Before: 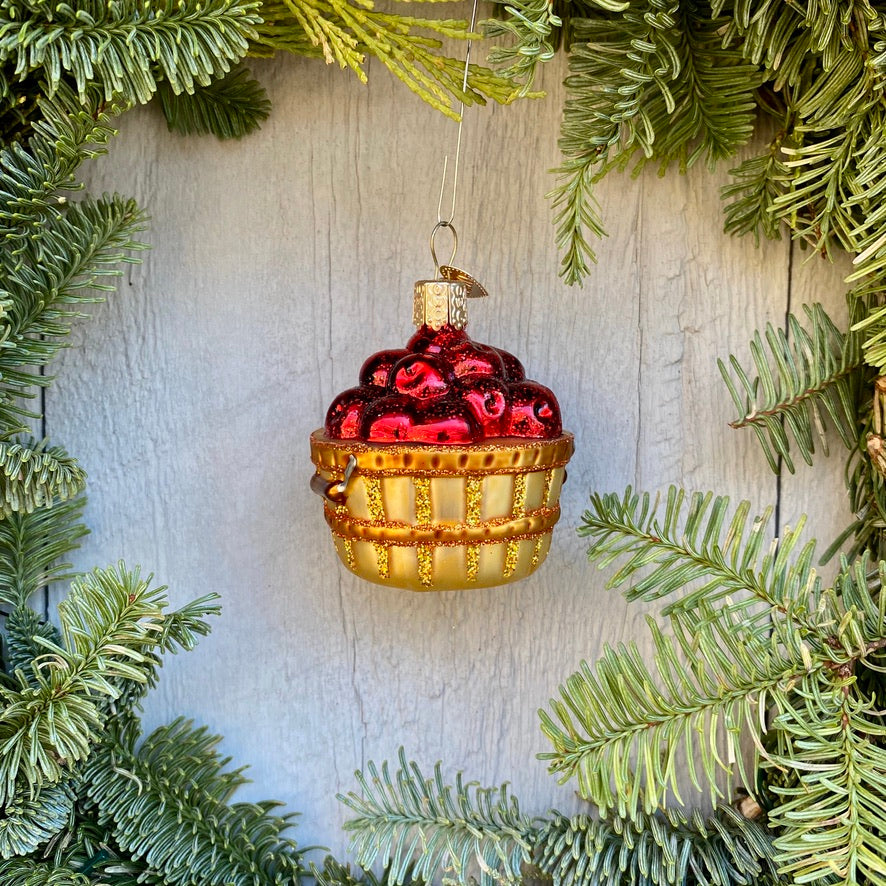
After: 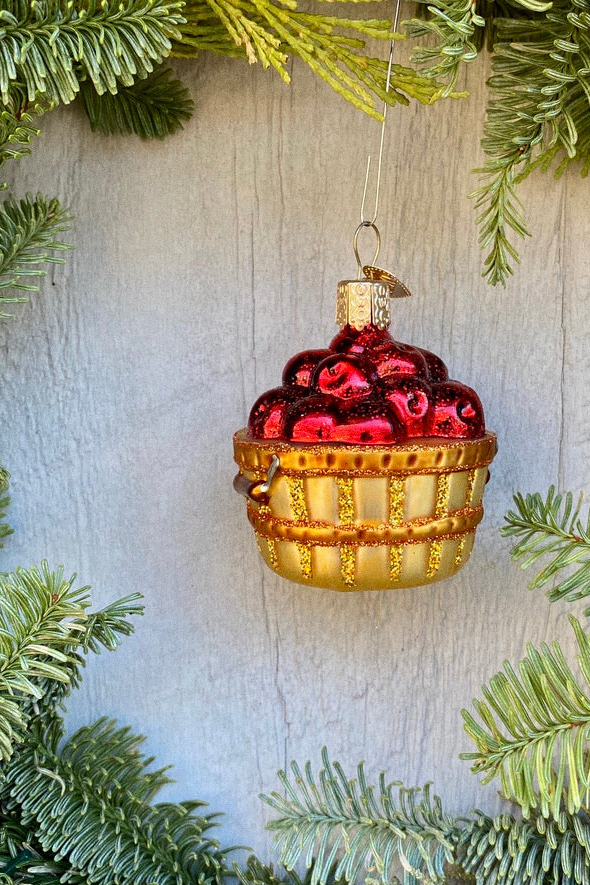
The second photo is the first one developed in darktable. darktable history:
sharpen: radius 2.883, amount 0.868, threshold 47.523
crop and rotate: left 8.786%, right 24.548%
grain: coarseness 0.09 ISO
